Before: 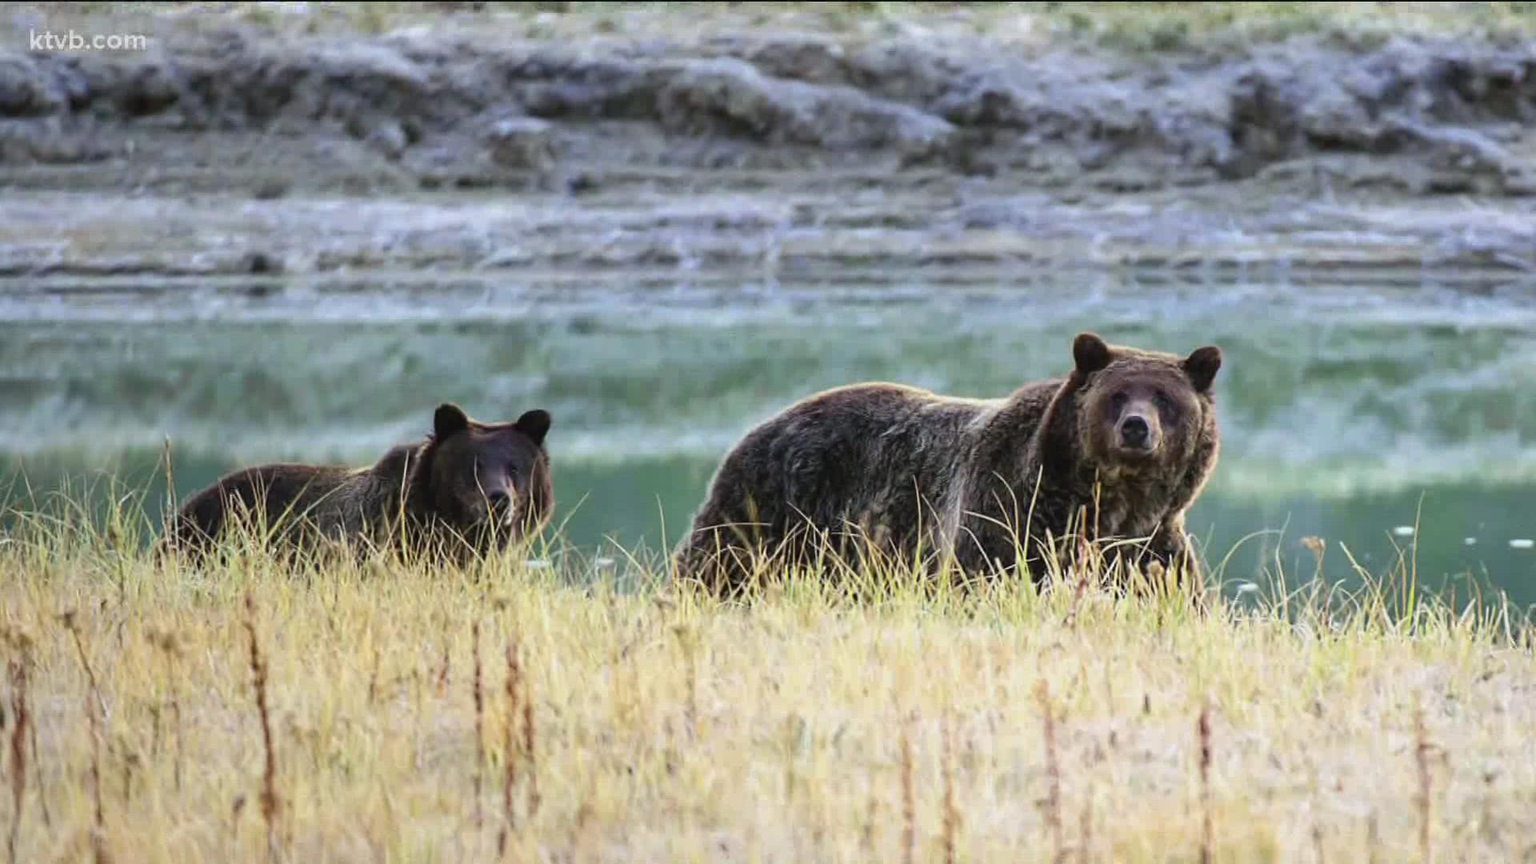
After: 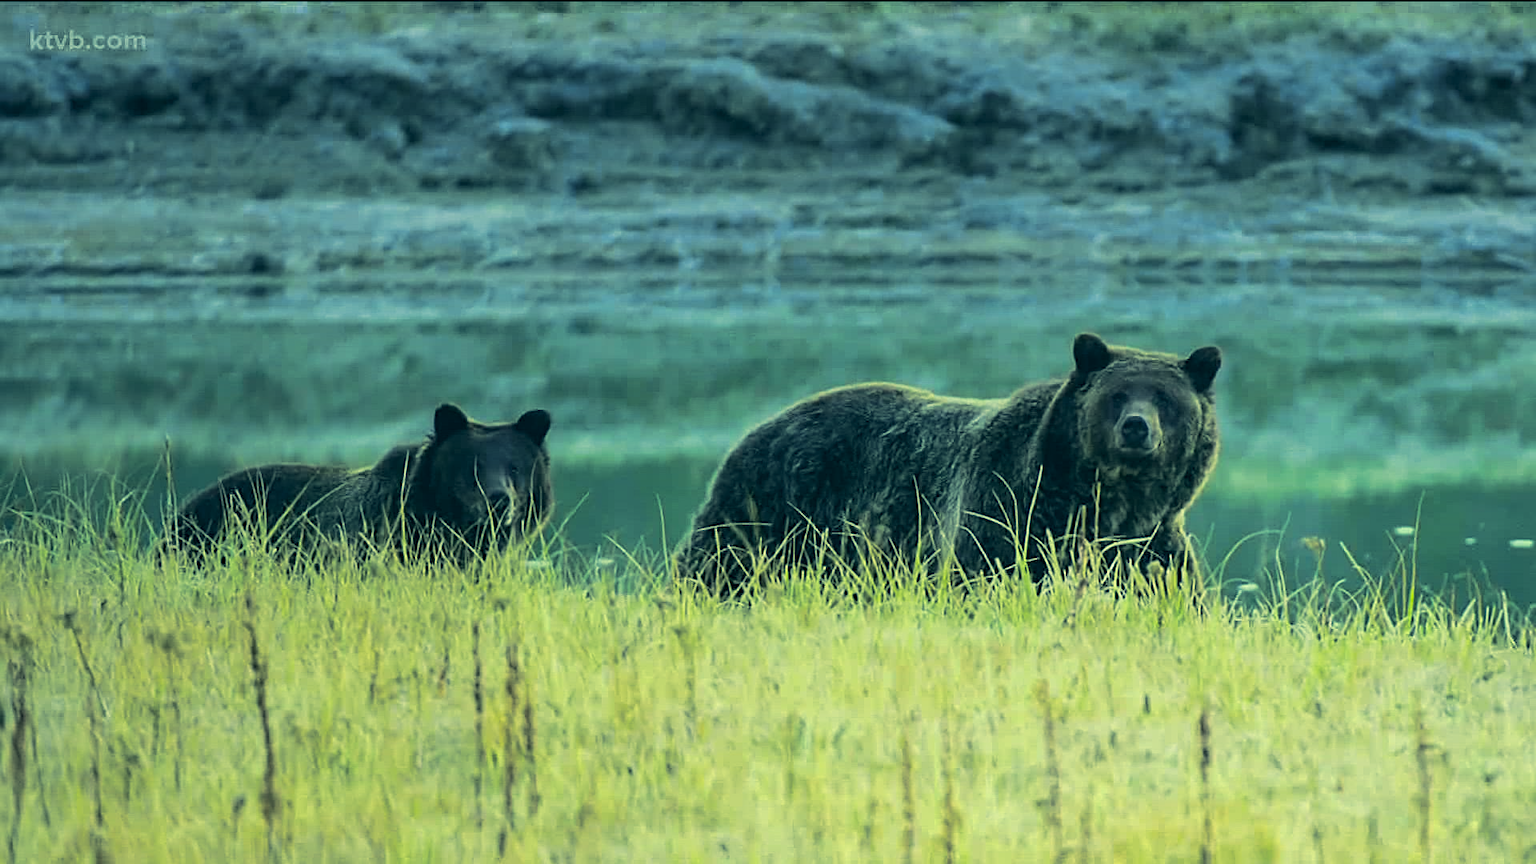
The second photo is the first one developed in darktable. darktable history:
split-toning: shadows › hue 36°, shadows › saturation 0.05, highlights › hue 10.8°, highlights › saturation 0.15, compress 40%
sharpen: on, module defaults
graduated density: hue 238.83°, saturation 50%
color correction: highlights a* -15.58, highlights b* 40, shadows a* -40, shadows b* -26.18
